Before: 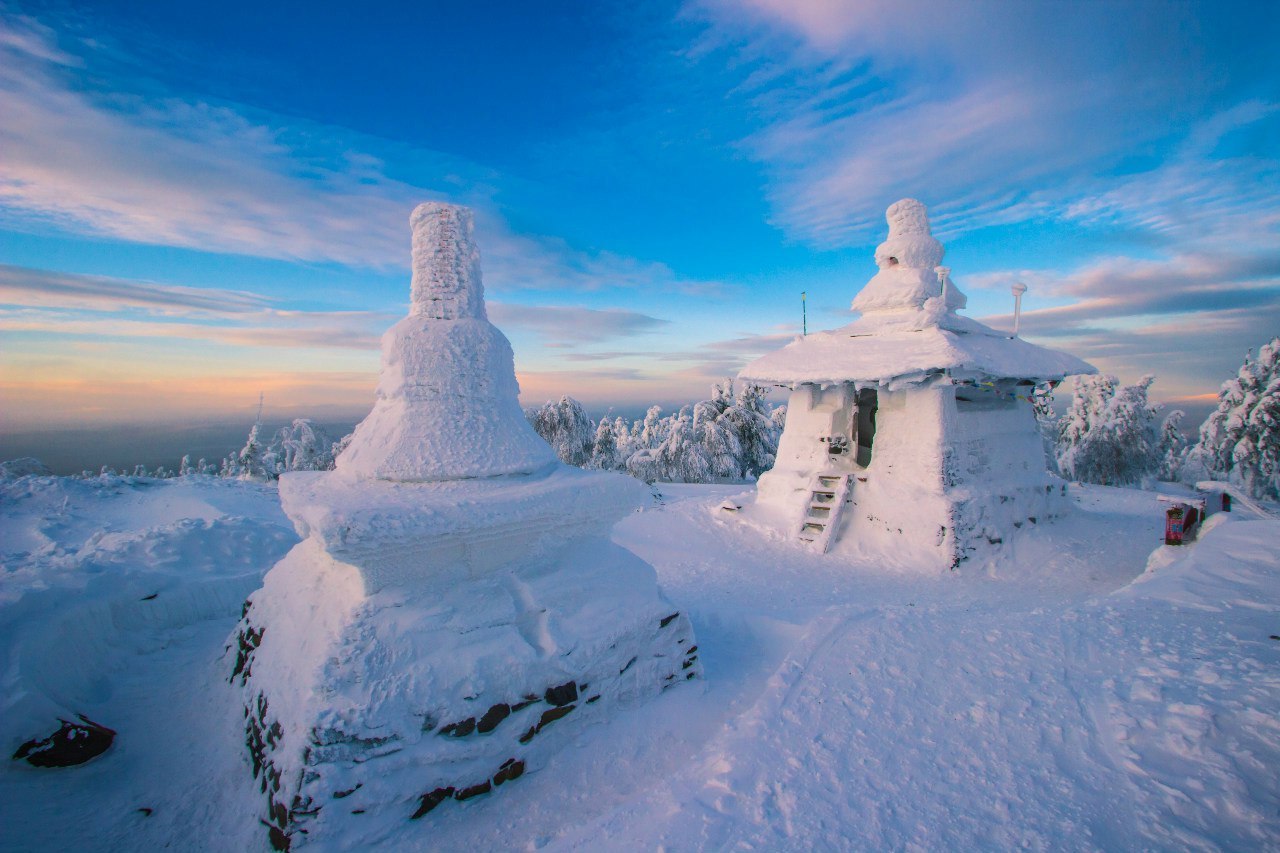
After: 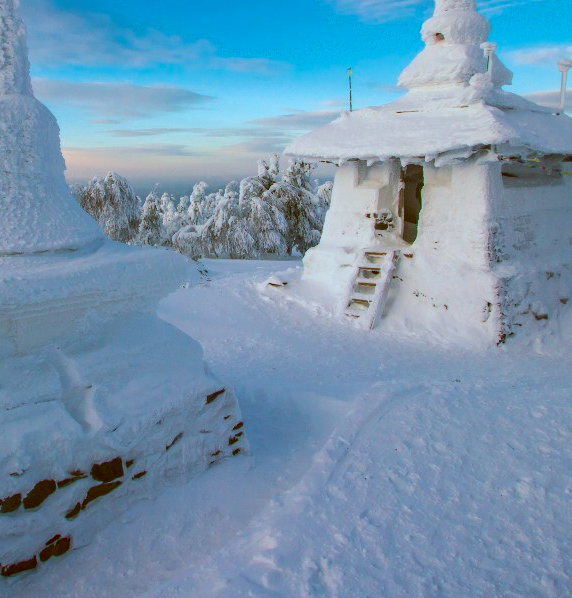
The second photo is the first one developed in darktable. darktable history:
crop: left 35.545%, top 26.364%, right 19.718%, bottom 3.418%
color correction: highlights a* -14.82, highlights b* -16.99, shadows a* 10.39, shadows b* 28.89
